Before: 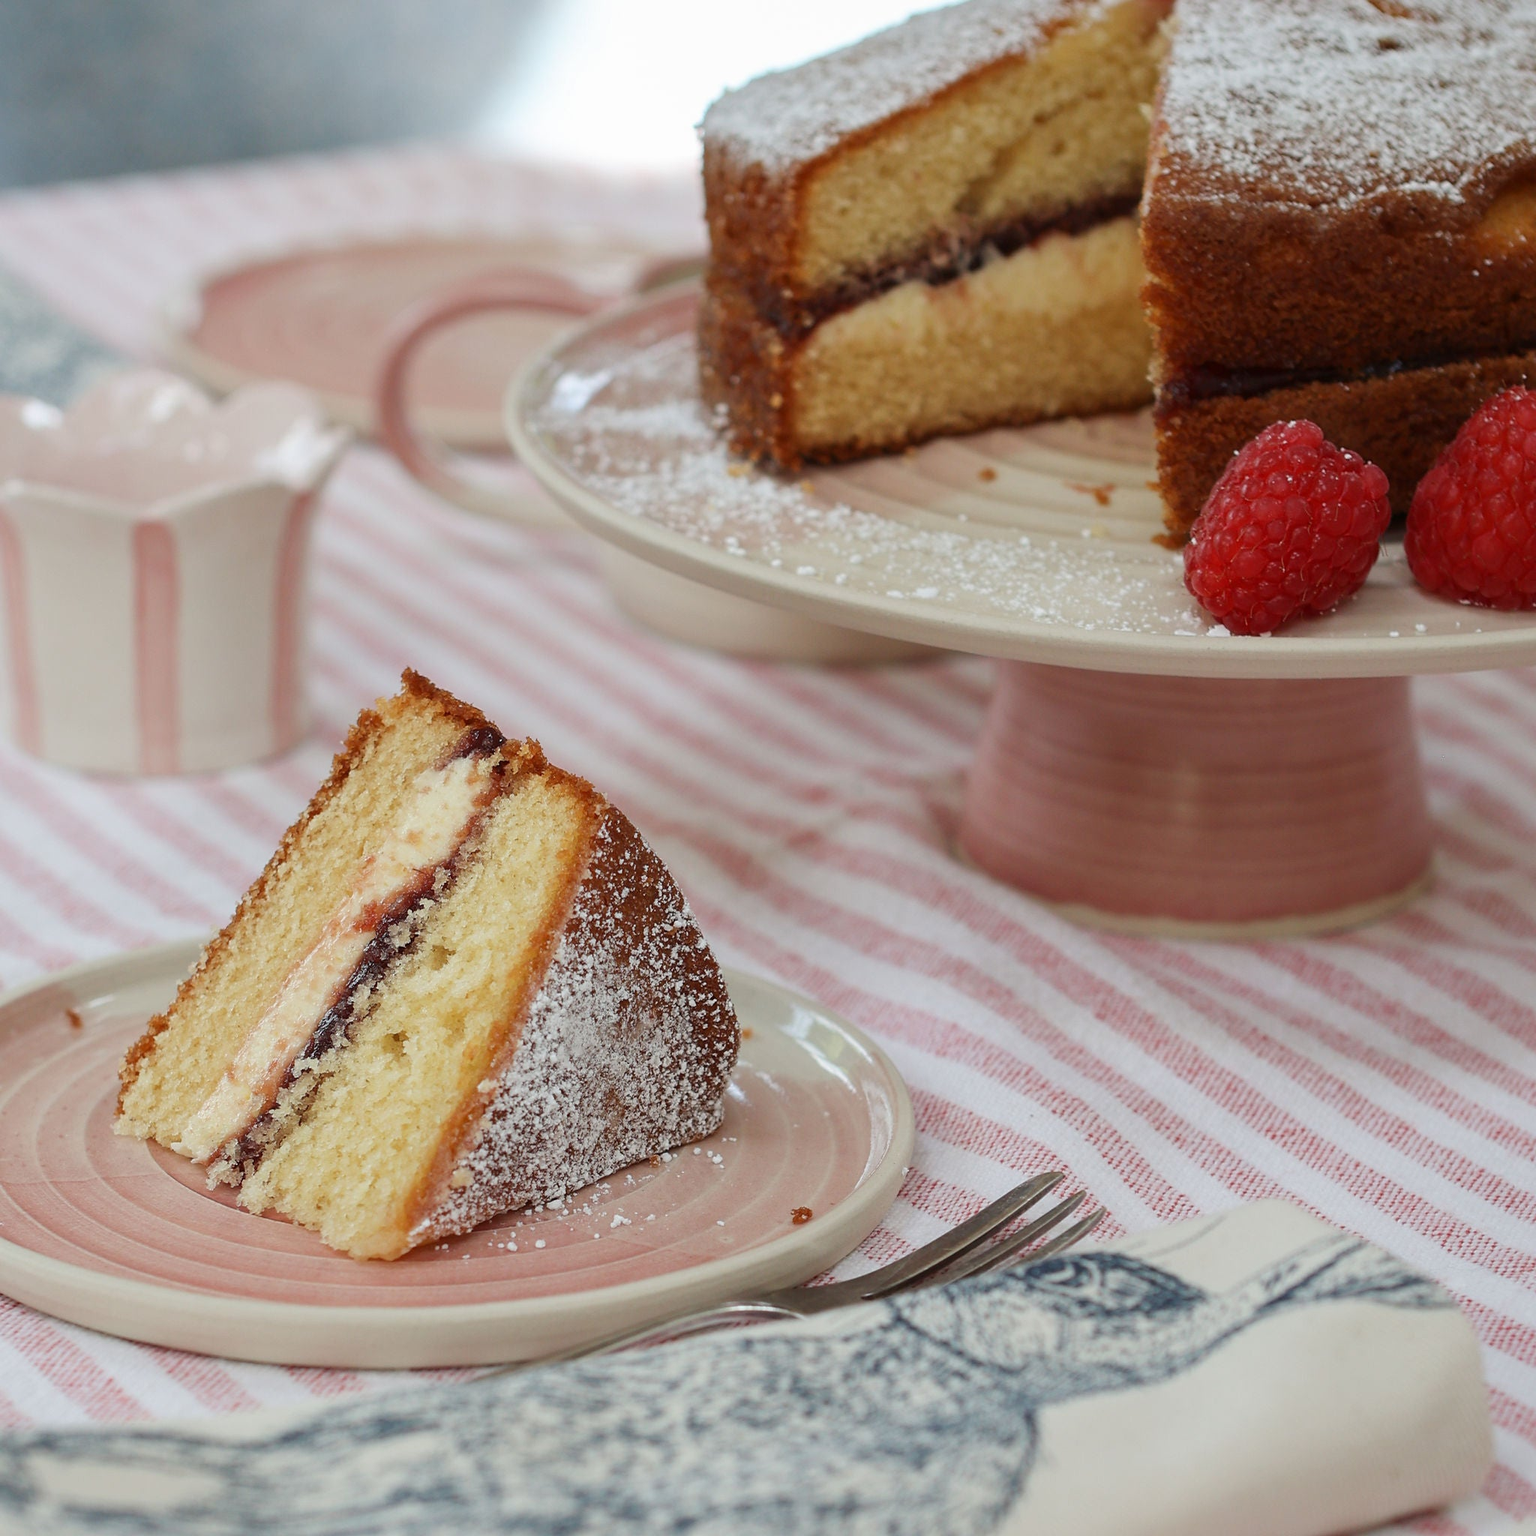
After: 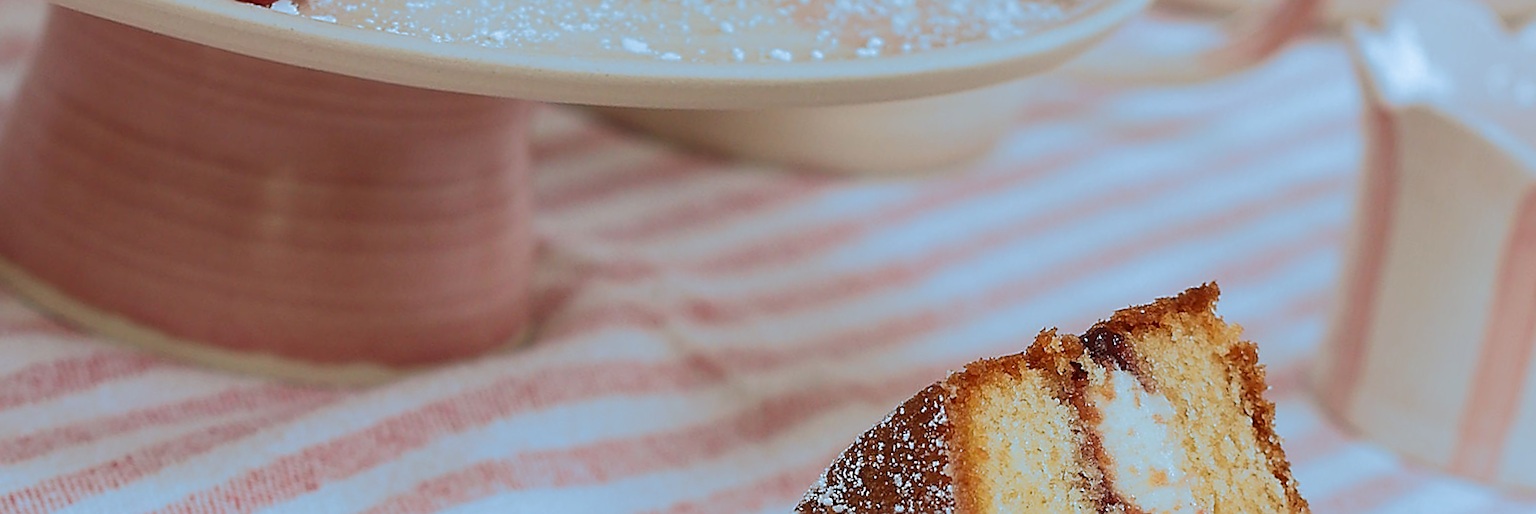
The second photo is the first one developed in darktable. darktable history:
sharpen: radius 1.4, amount 1.25, threshold 0.7
split-toning: shadows › hue 351.18°, shadows › saturation 0.86, highlights › hue 218.82°, highlights › saturation 0.73, balance -19.167
crop and rotate: angle 16.12°, top 30.835%, bottom 35.653%
rotate and perspective: rotation 2.17°, automatic cropping off
